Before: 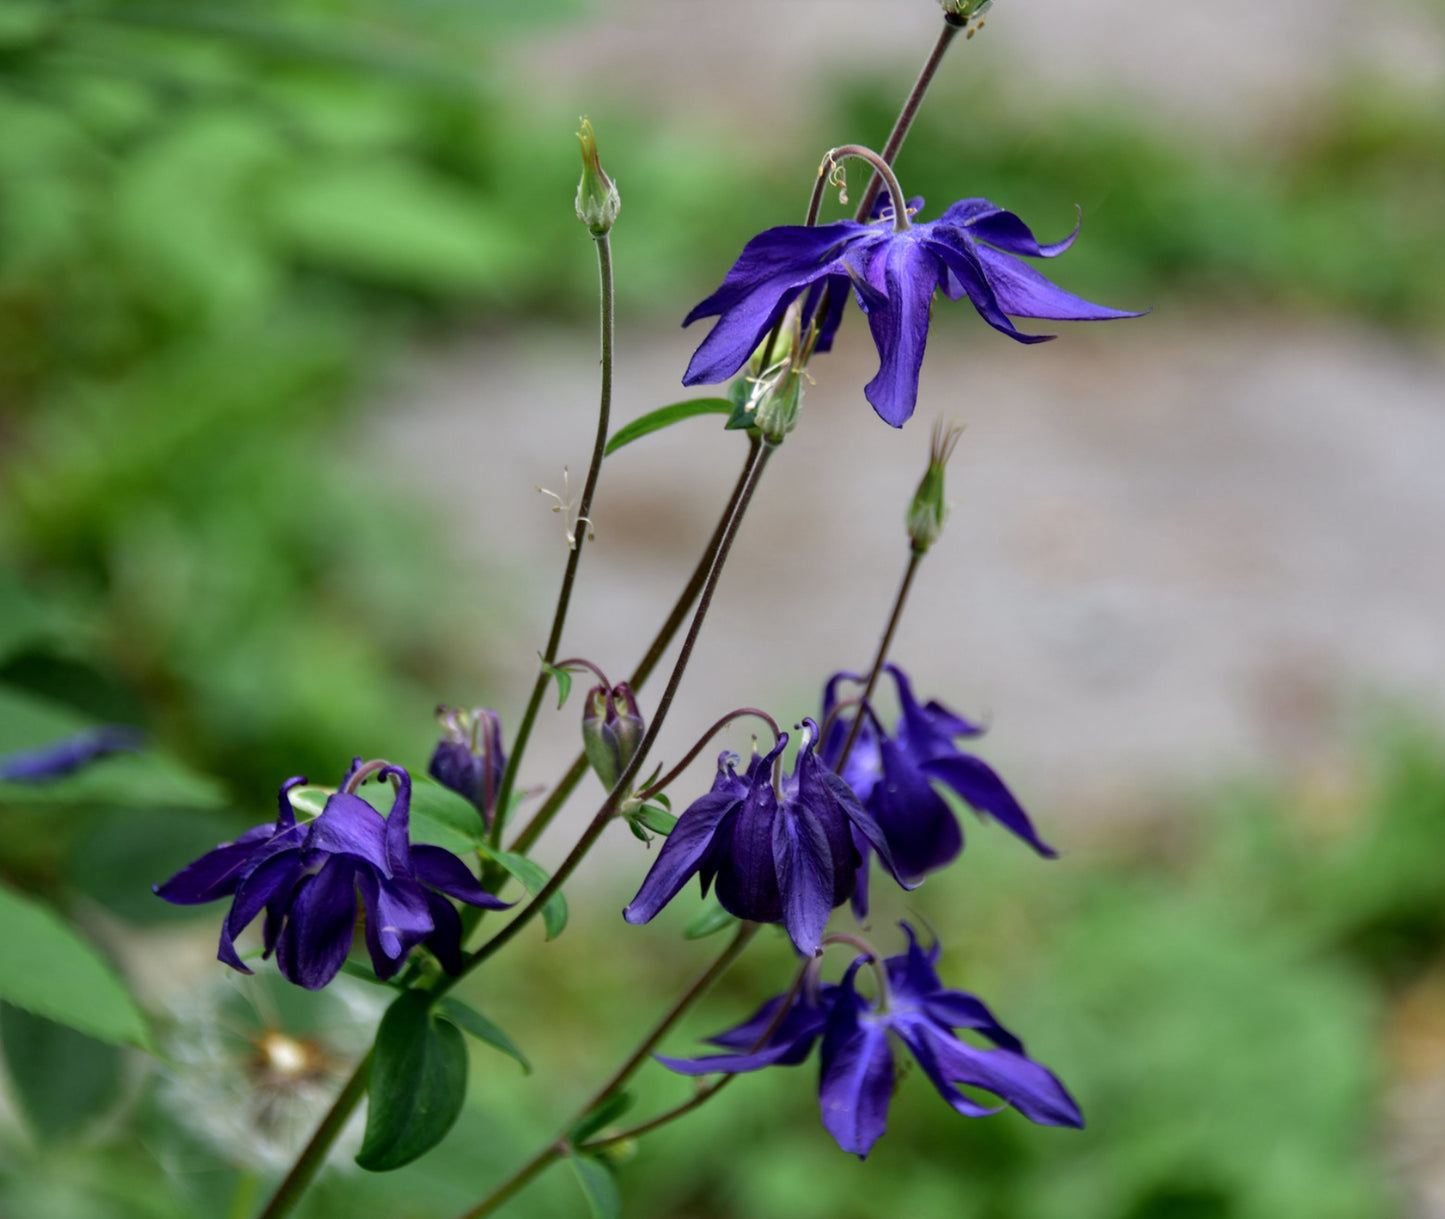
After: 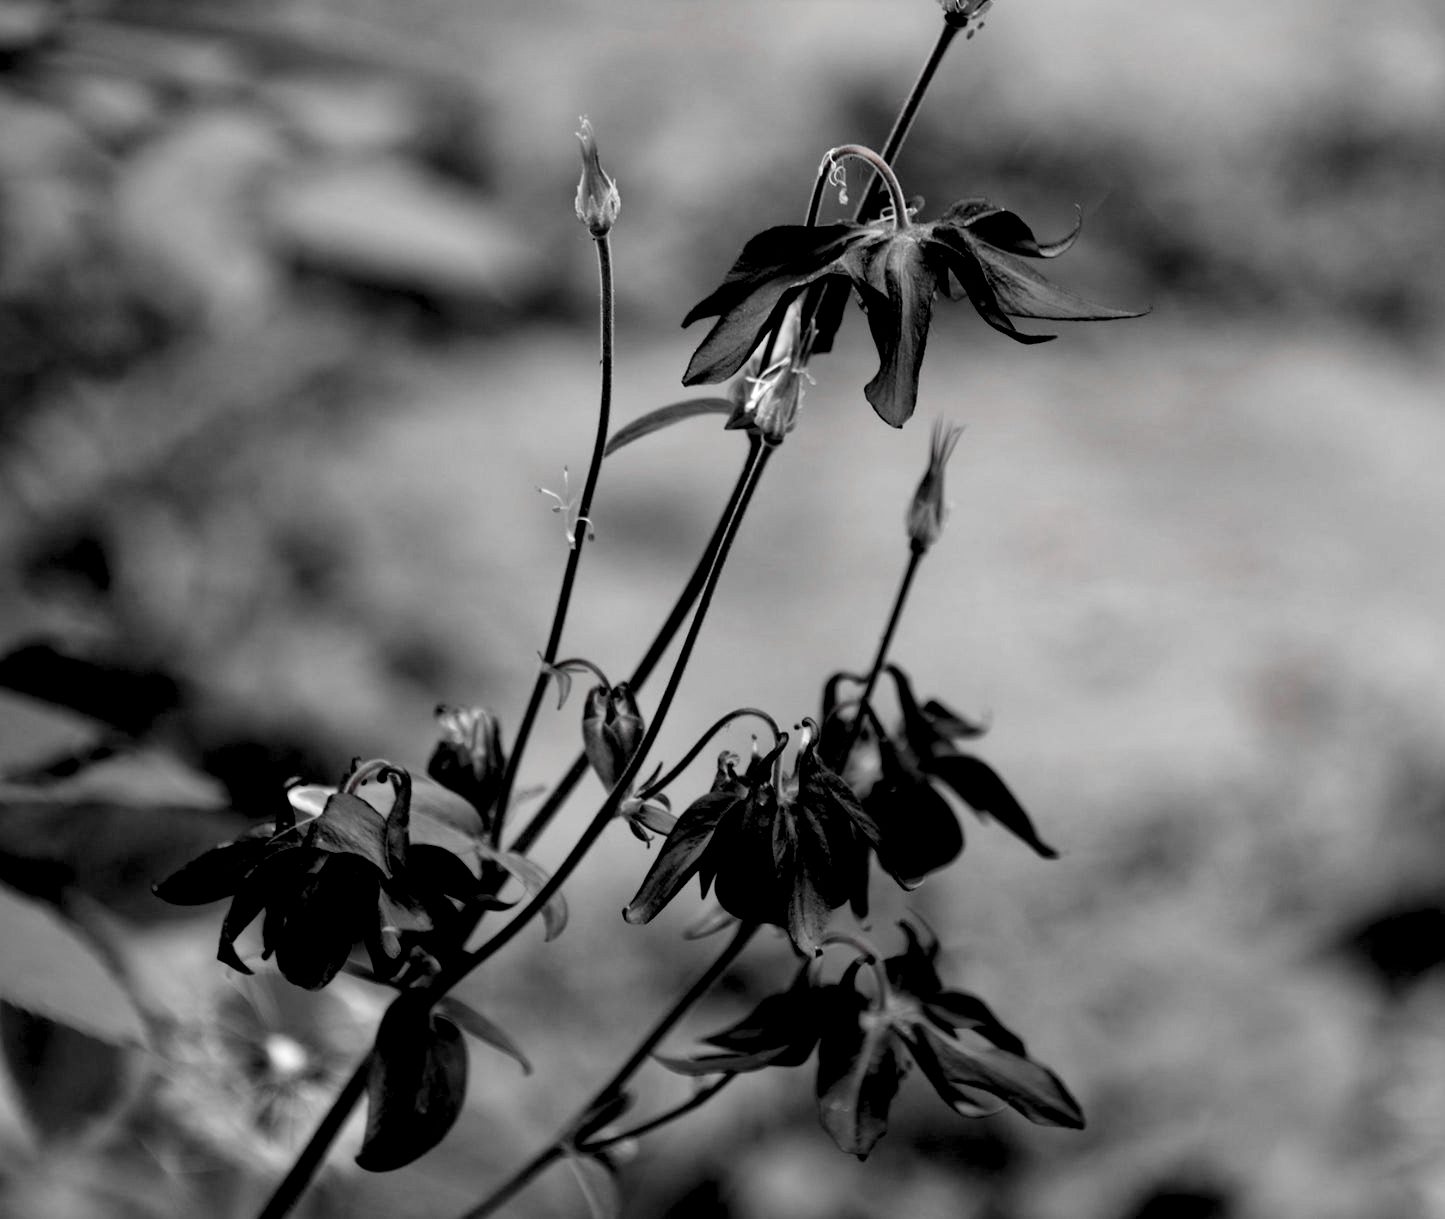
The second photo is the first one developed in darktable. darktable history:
color zones: curves: ch1 [(0, 0.006) (0.094, 0.285) (0.171, 0.001) (0.429, 0.001) (0.571, 0.003) (0.714, 0.004) (0.857, 0.004) (1, 0.006)]
filmic rgb: black relative exposure -7.75 EV, white relative exposure 4.43 EV, target black luminance 0%, hardness 3.75, latitude 50.79%, contrast 1.073, highlights saturation mix 8.79%, shadows ↔ highlights balance -0.258%
local contrast: mode bilateral grid, contrast 20, coarseness 49, detail 120%, midtone range 0.2
levels: mode automatic, black 8.51%, levels [0.031, 0.5, 0.969]
